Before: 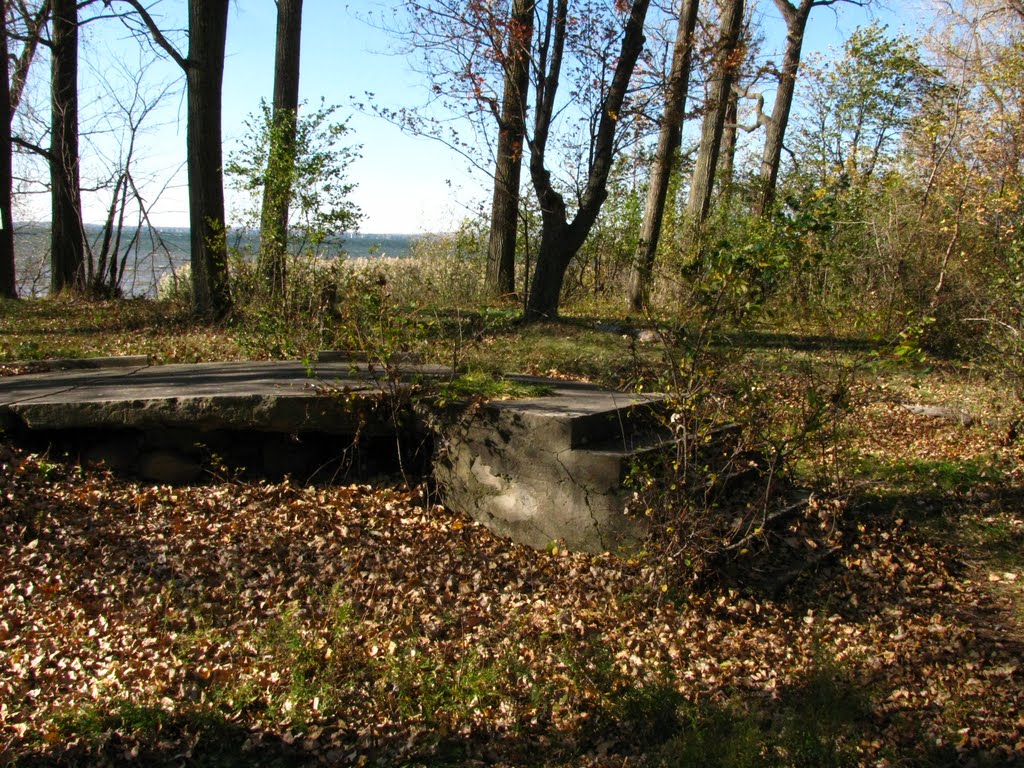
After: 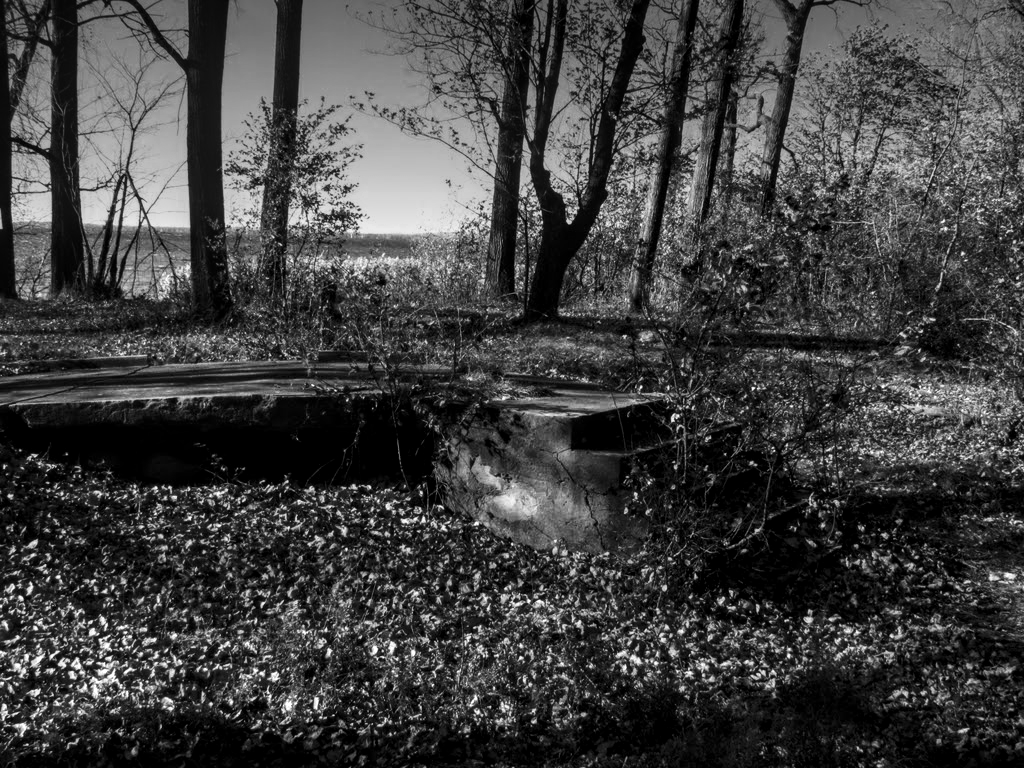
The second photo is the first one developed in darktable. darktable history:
contrast brightness saturation: contrast 0.19, brightness -0.11, saturation 0.21
color zones: curves: ch0 [(0.002, 0.593) (0.143, 0.417) (0.285, 0.541) (0.455, 0.289) (0.608, 0.327) (0.727, 0.283) (0.869, 0.571) (1, 0.603)]; ch1 [(0, 0) (0.143, 0) (0.286, 0) (0.429, 0) (0.571, 0) (0.714, 0) (0.857, 0)]
local contrast: on, module defaults
graduated density: density 2.02 EV, hardness 44%, rotation 0.374°, offset 8.21, hue 208.8°, saturation 97%
